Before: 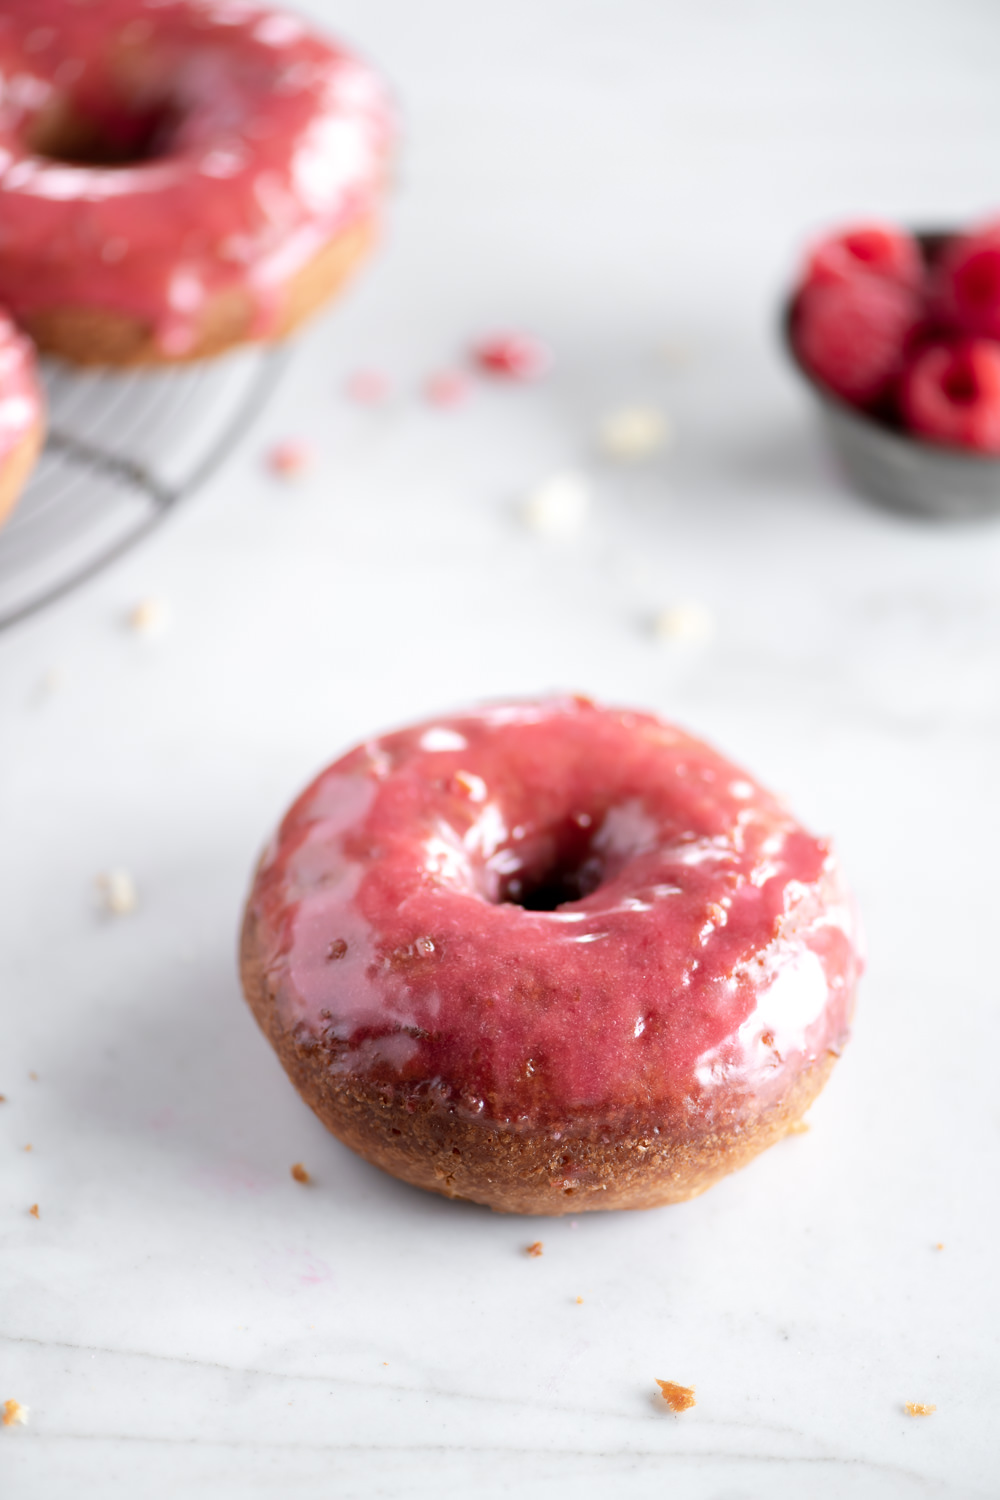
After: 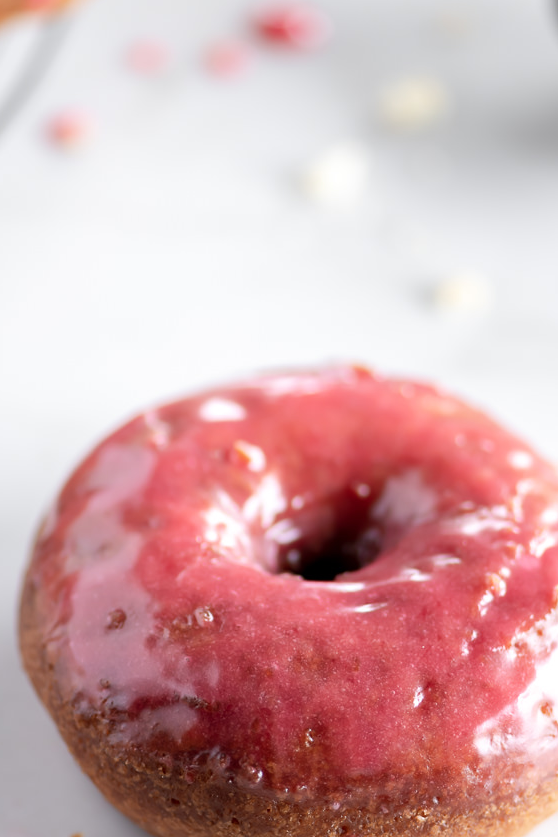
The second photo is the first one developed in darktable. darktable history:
crop and rotate: left 22.13%, top 22.054%, right 22.026%, bottom 22.102%
